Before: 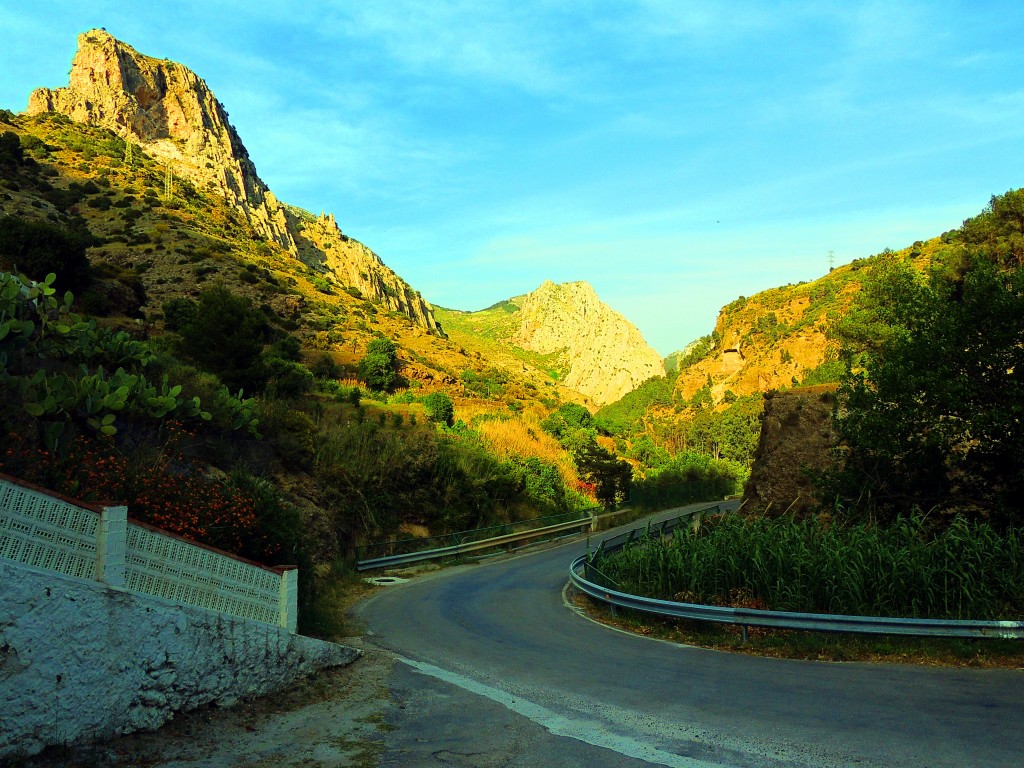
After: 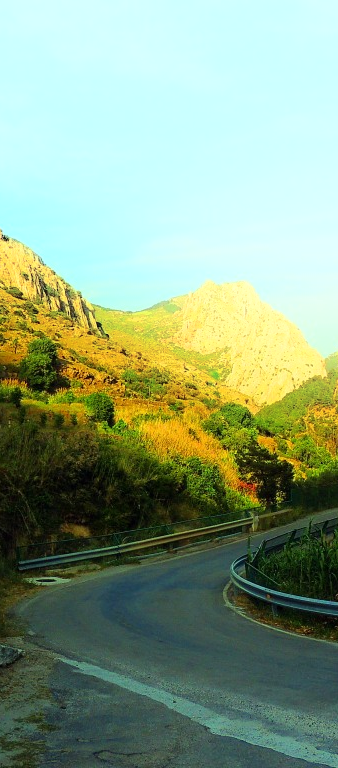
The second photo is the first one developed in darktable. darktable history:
crop: left 33.154%, right 33.809%
shadows and highlights: shadows -21.44, highlights 98.47, soften with gaussian
